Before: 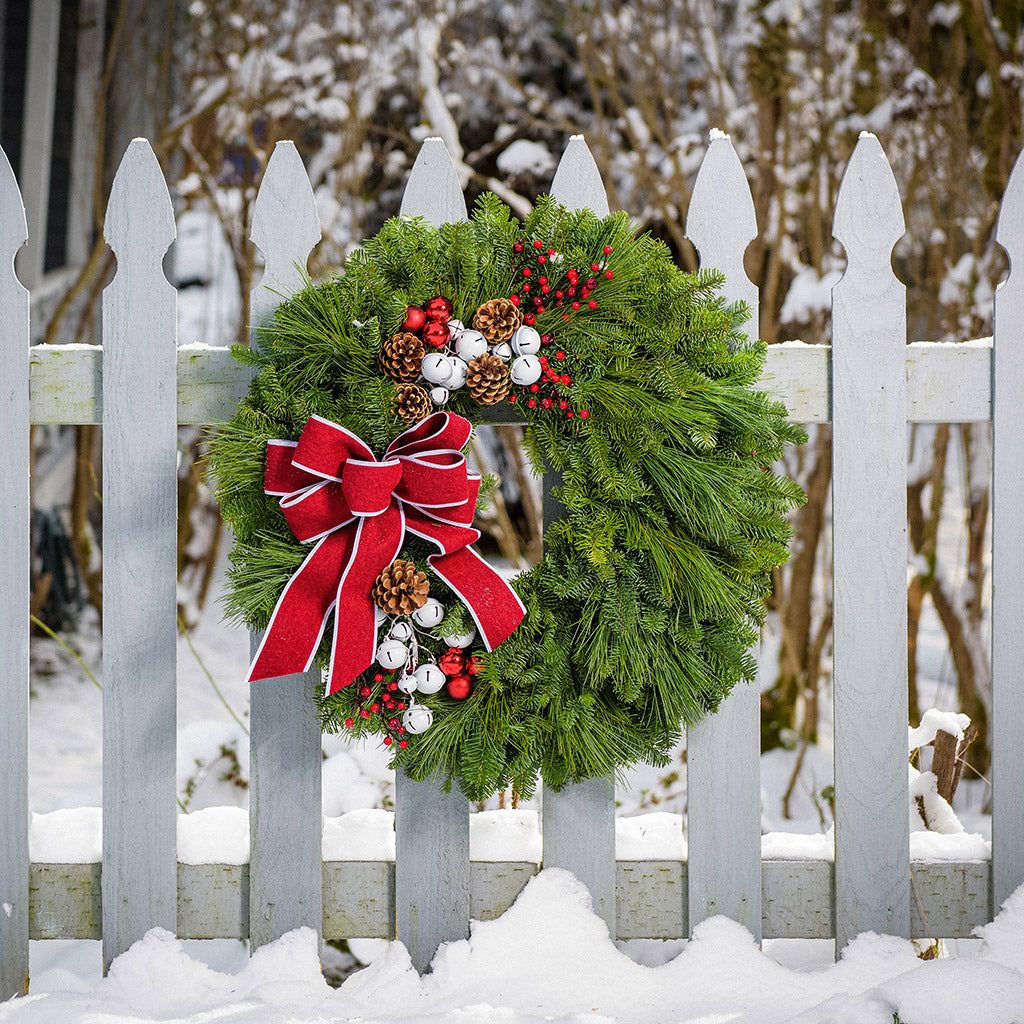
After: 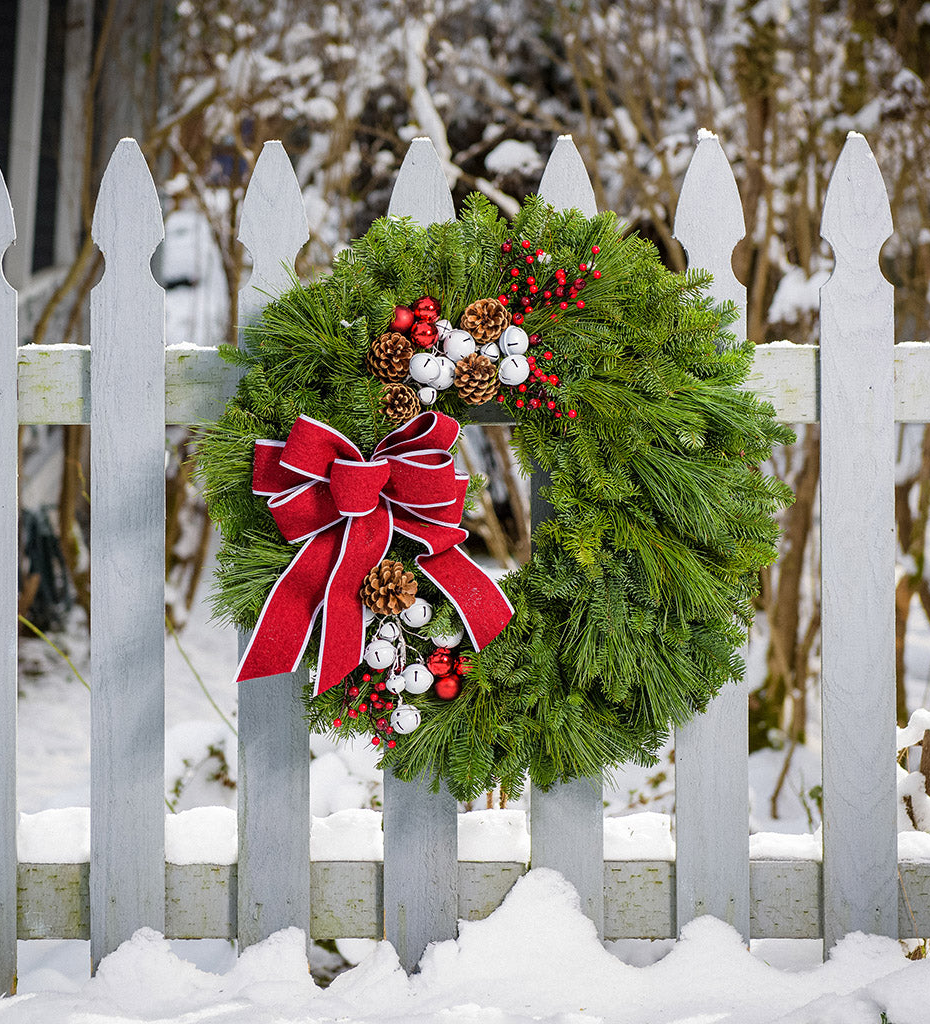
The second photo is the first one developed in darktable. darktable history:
crop and rotate: left 1.212%, right 7.953%
